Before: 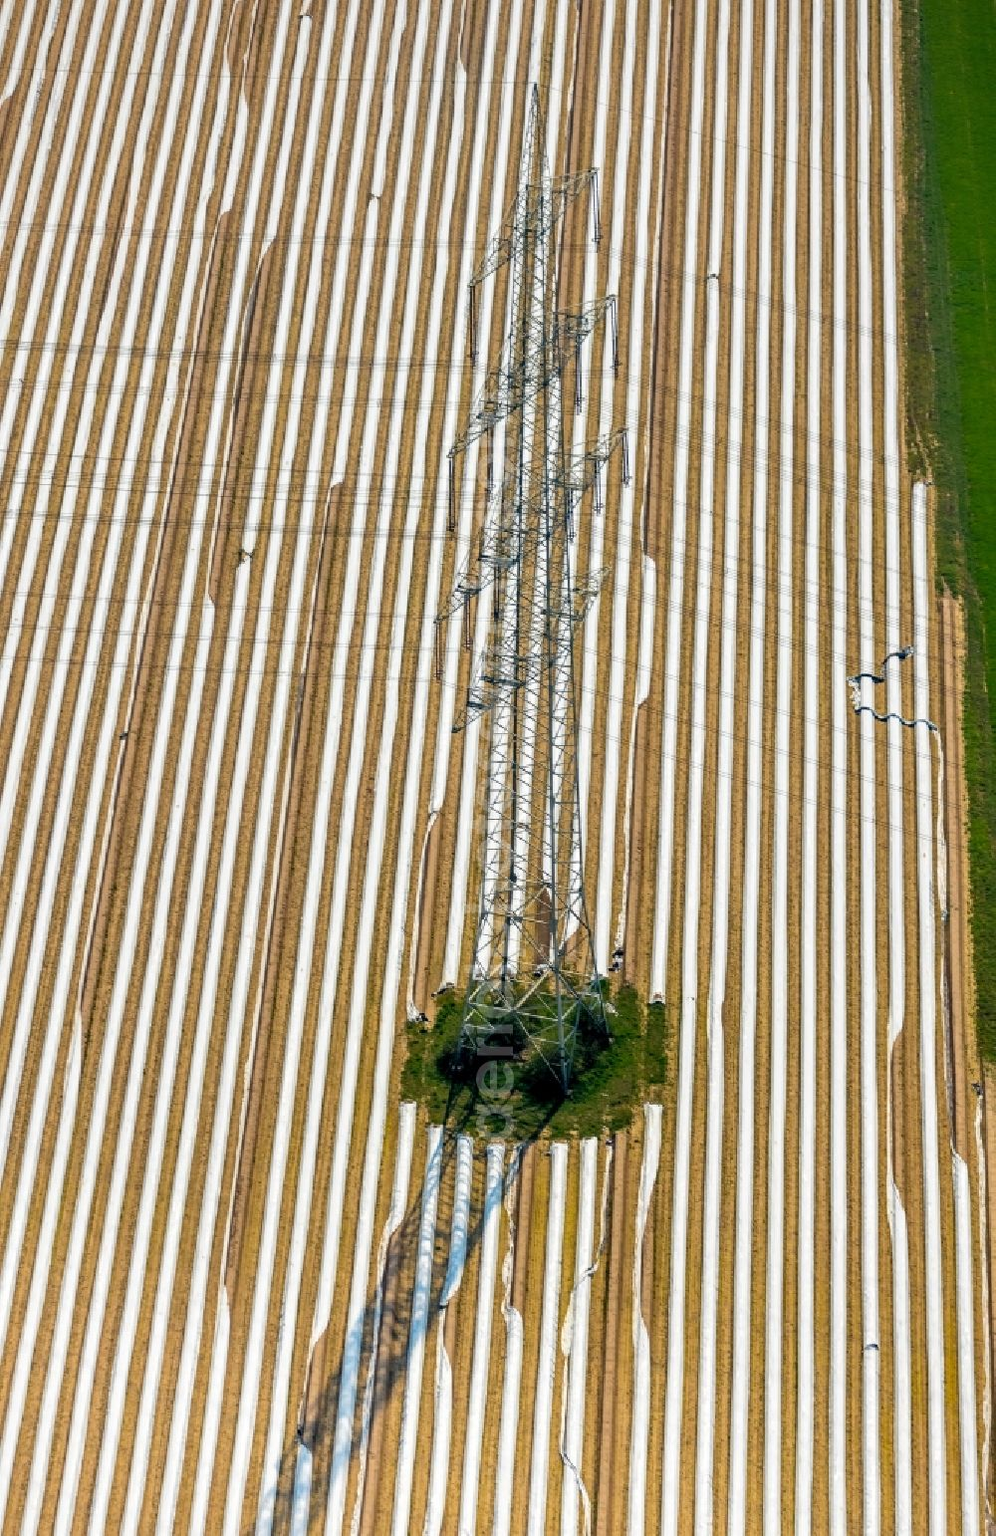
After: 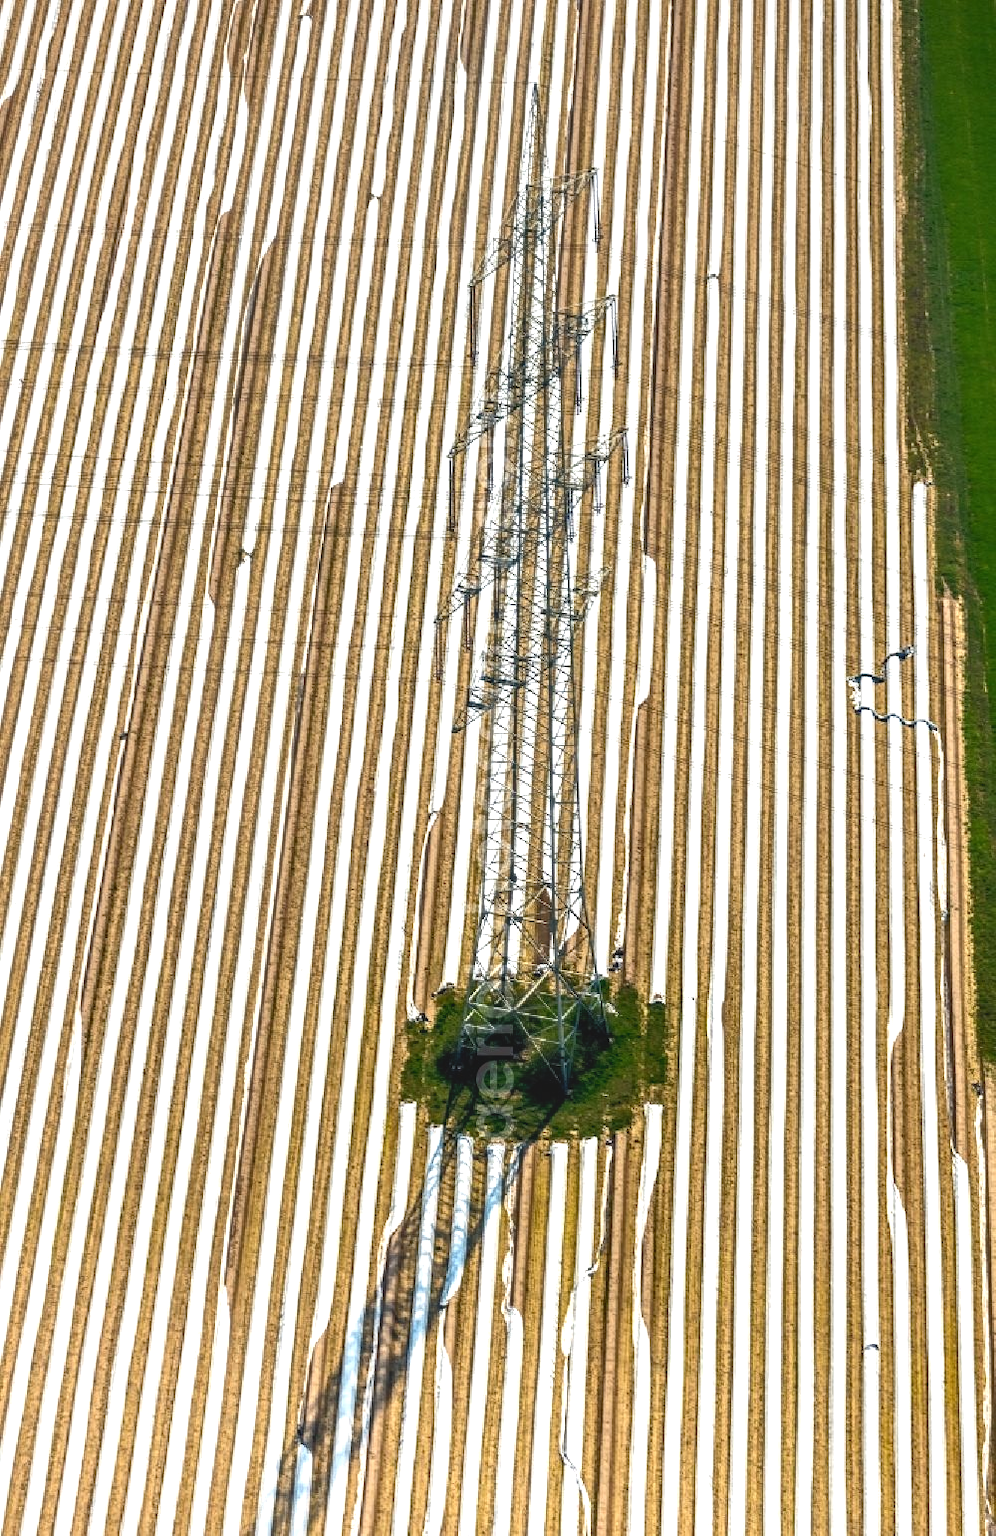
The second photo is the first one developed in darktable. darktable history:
local contrast: on, module defaults
tone curve: curves: ch0 [(0, 0.081) (0.483, 0.453) (0.881, 0.992)], color space Lab, independent channels, preserve colors none
contrast brightness saturation: contrast 0.15, brightness 0.05
